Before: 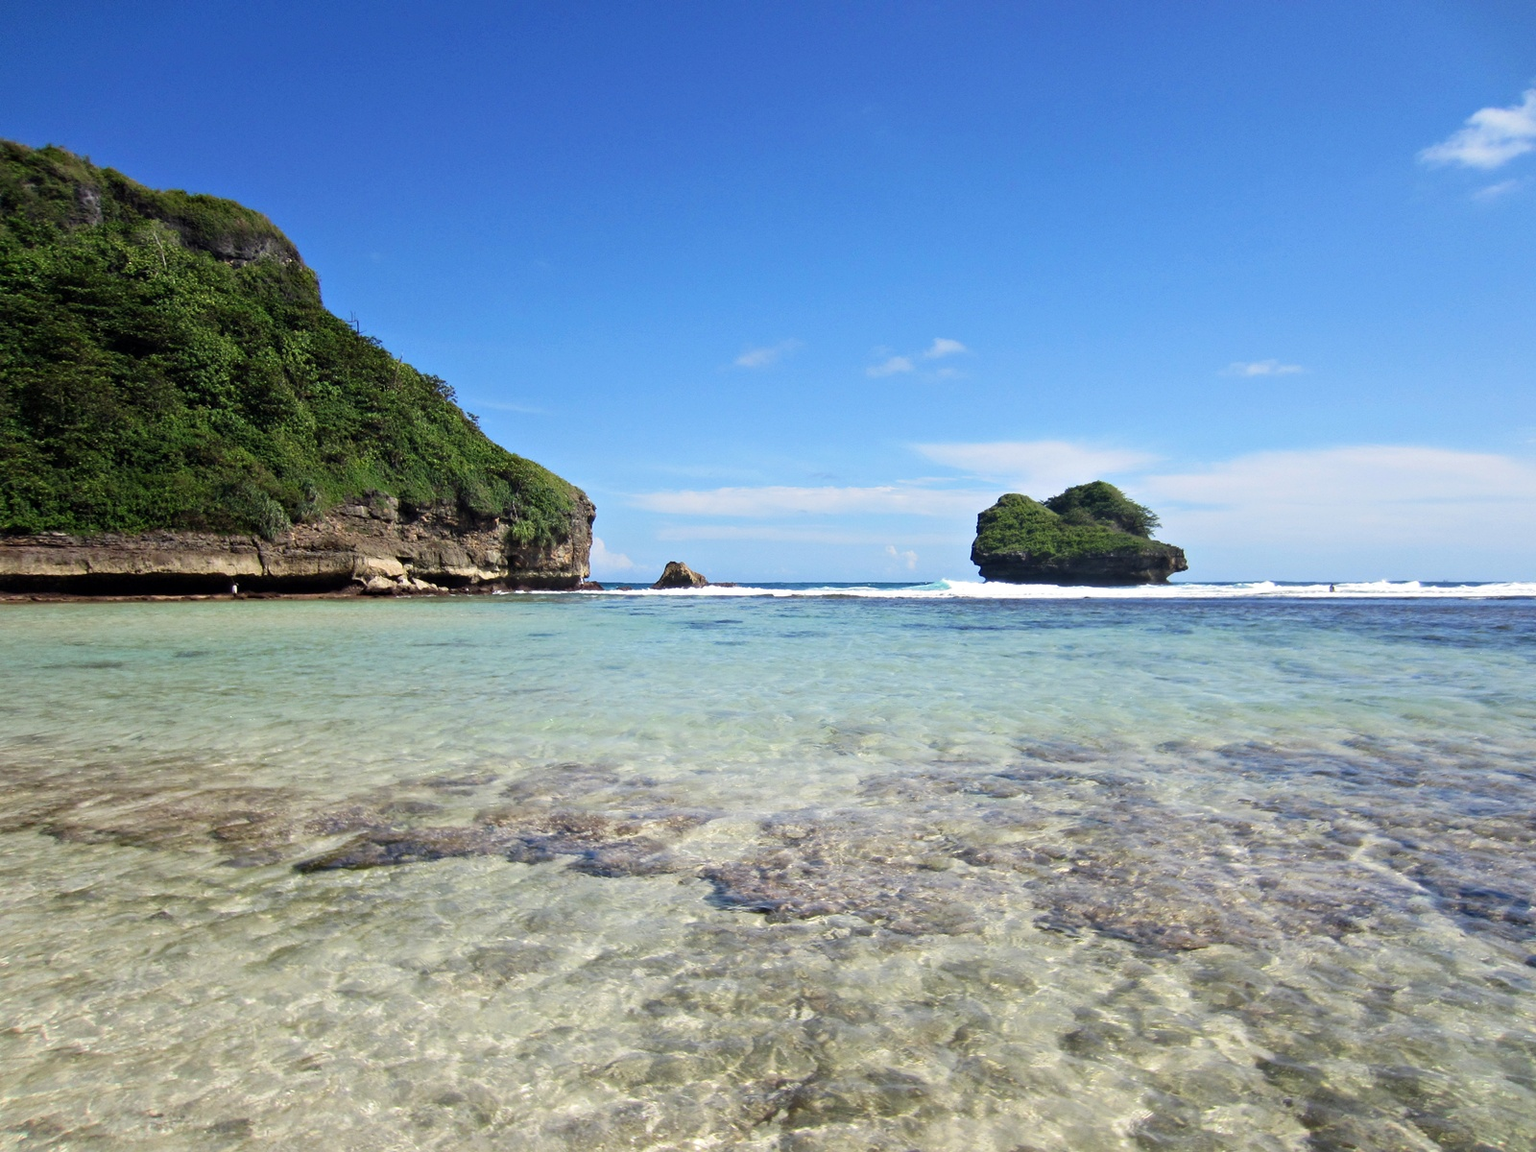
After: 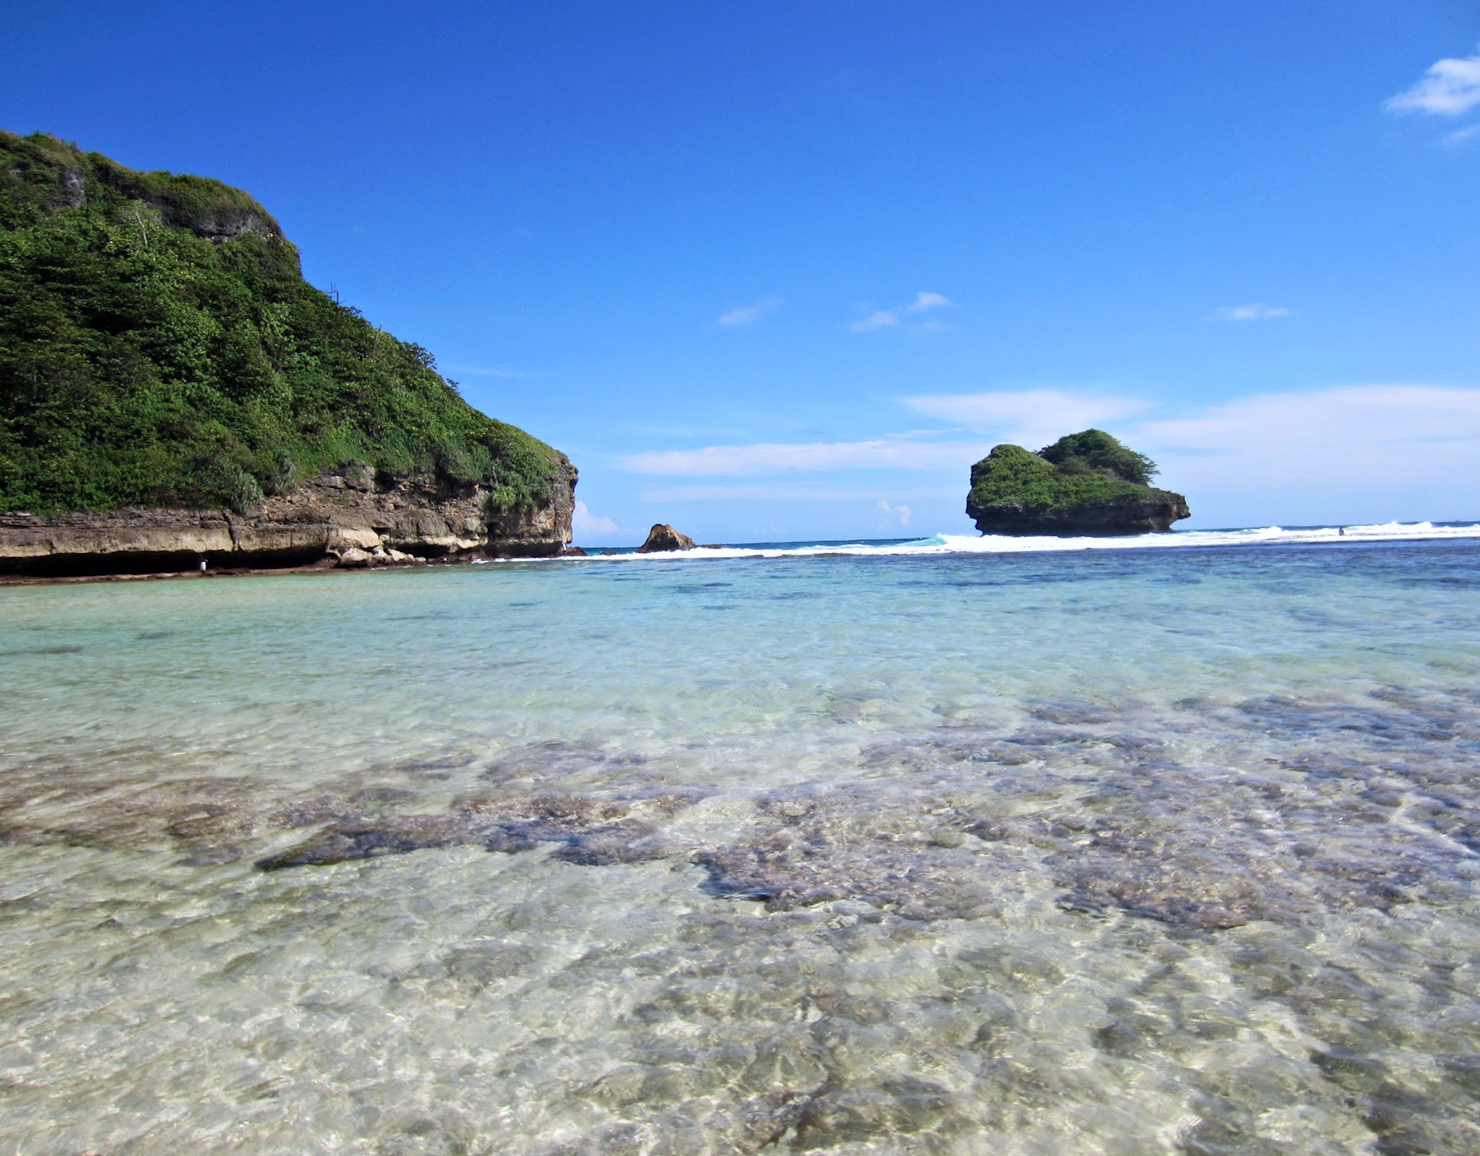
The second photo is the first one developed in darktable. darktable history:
white balance: red 1, blue 1
rotate and perspective: rotation -1.68°, lens shift (vertical) -0.146, crop left 0.049, crop right 0.912, crop top 0.032, crop bottom 0.96
color calibration: illuminant as shot in camera, x 0.358, y 0.373, temperature 4628.91 K
